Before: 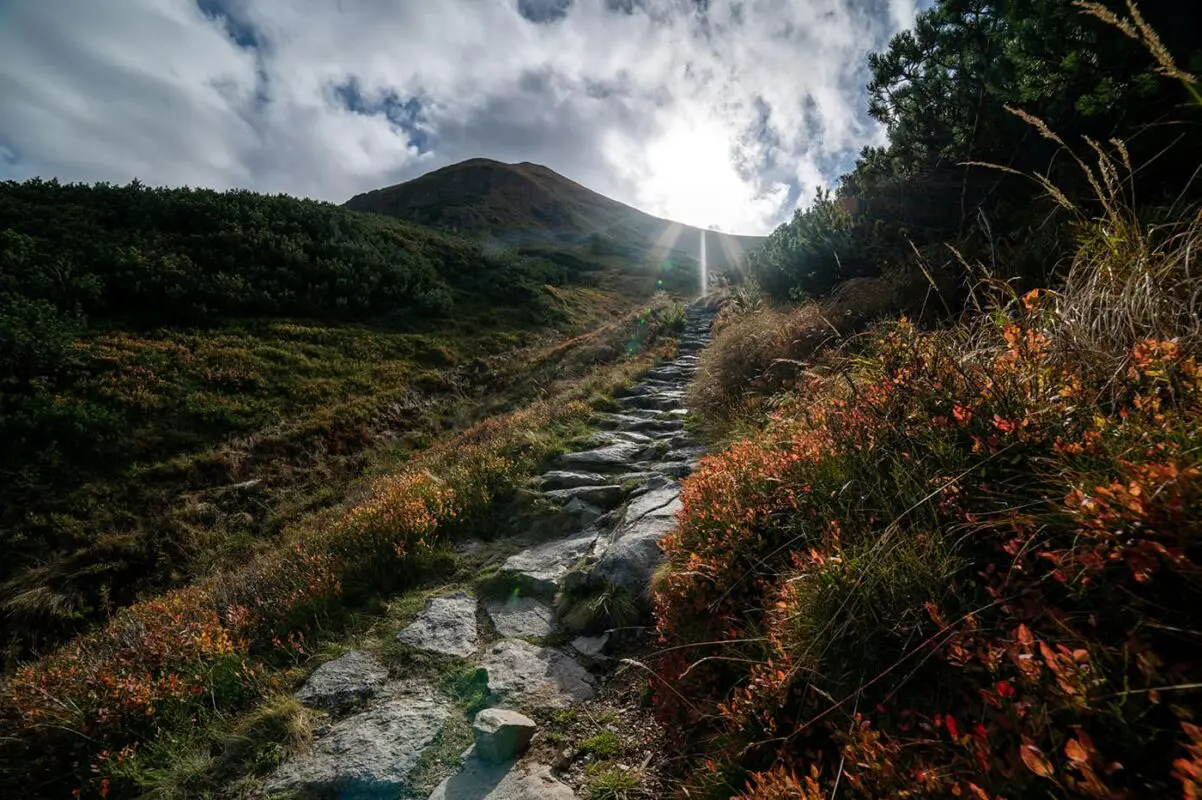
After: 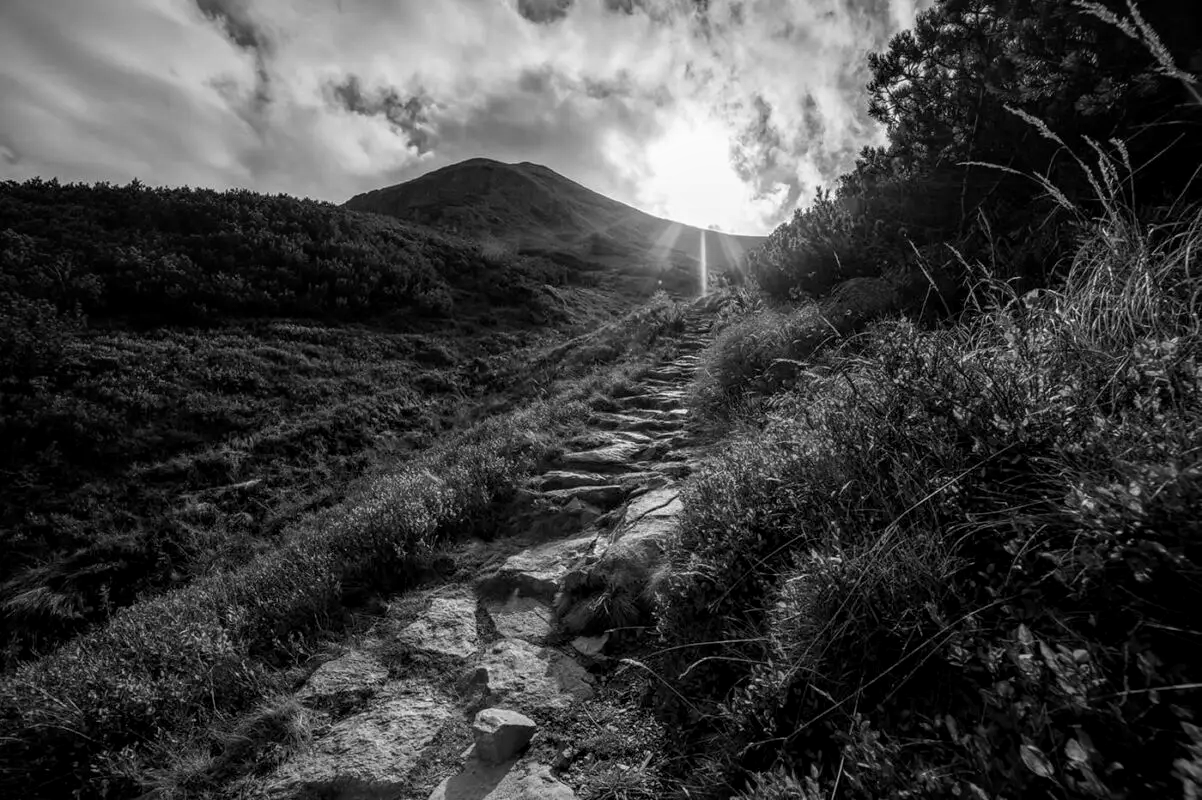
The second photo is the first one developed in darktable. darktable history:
color calibration: output gray [0.31, 0.36, 0.33, 0], illuminant custom, x 0.347, y 0.366, temperature 4963.75 K
local contrast: on, module defaults
